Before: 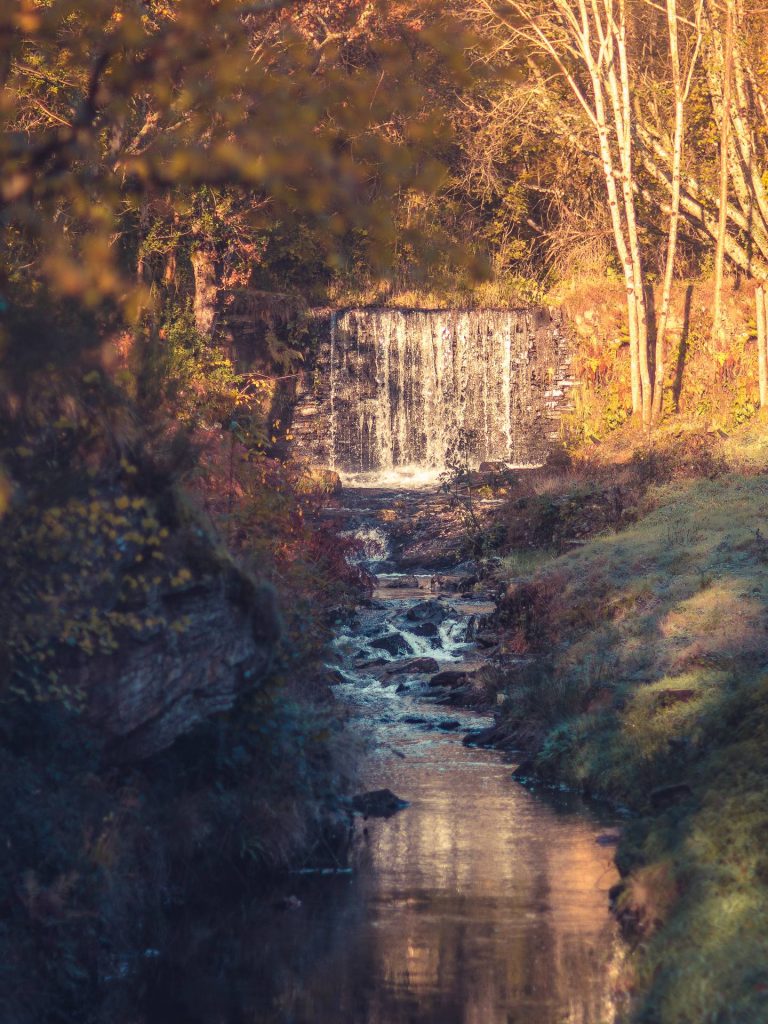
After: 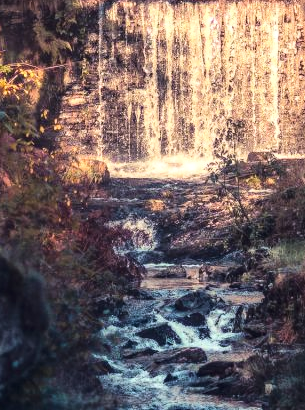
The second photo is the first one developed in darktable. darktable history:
crop: left 30.262%, top 30.367%, right 29.953%, bottom 29.587%
base curve: curves: ch0 [(0, 0) (0.032, 0.025) (0.121, 0.166) (0.206, 0.329) (0.605, 0.79) (1, 1)]
local contrast: highlights 101%, shadows 101%, detail 119%, midtone range 0.2
